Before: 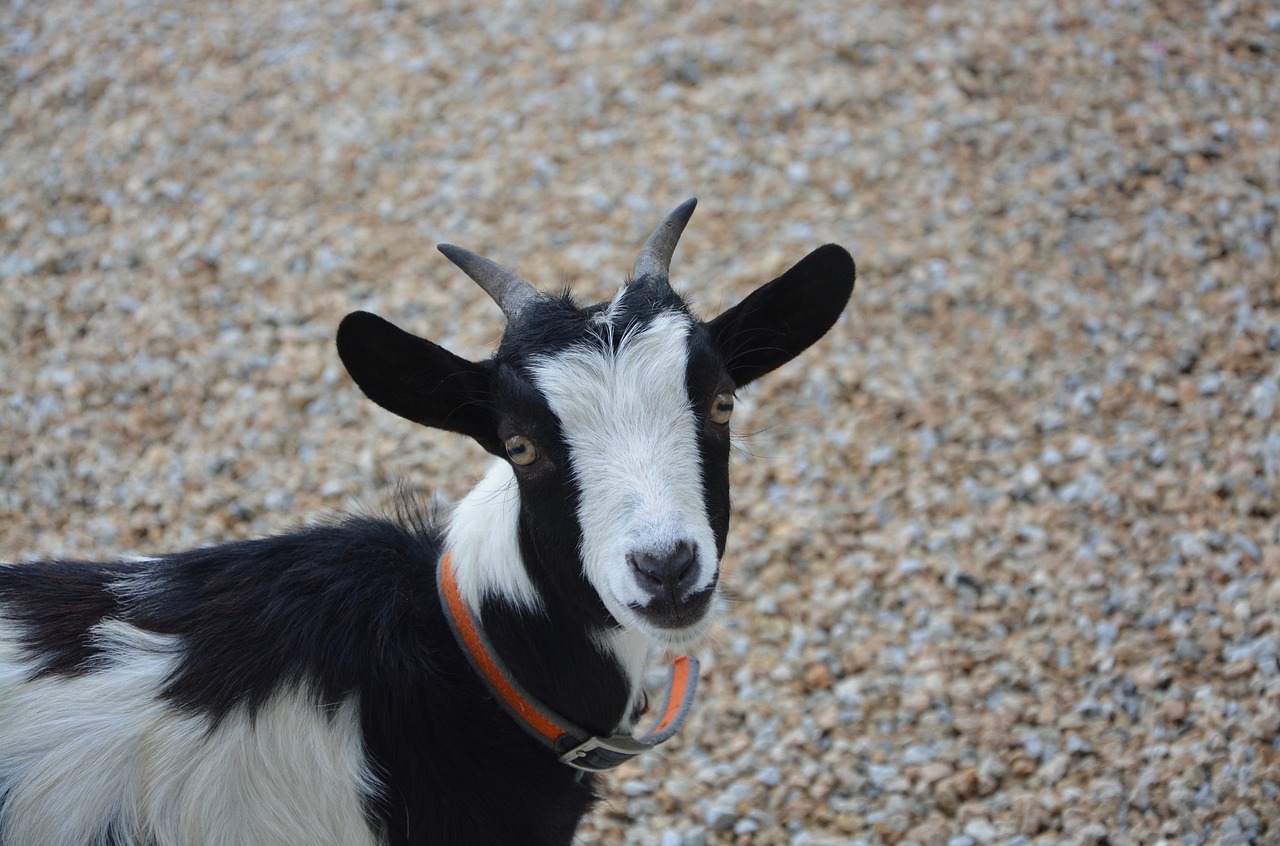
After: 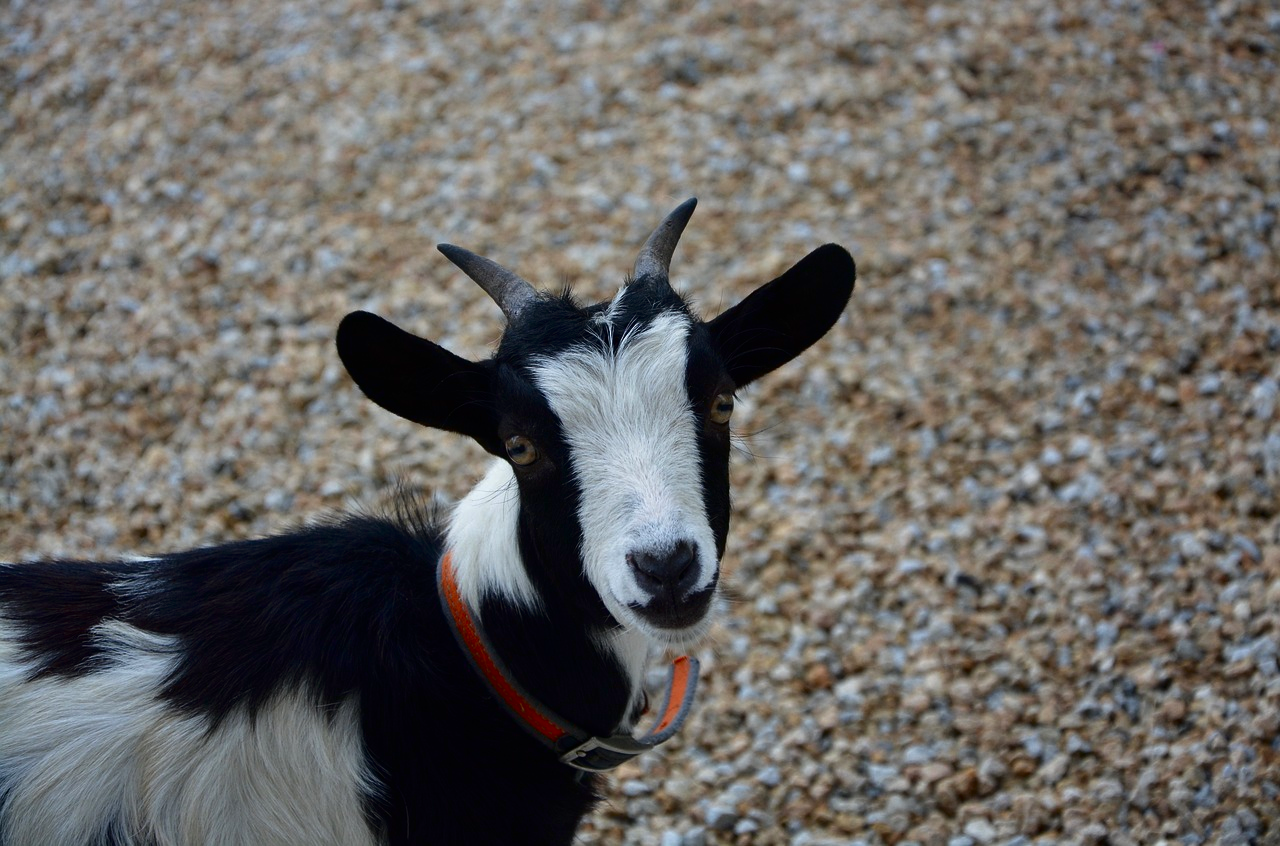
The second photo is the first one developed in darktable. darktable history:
contrast brightness saturation: contrast 0.127, brightness -0.231, saturation 0.147
